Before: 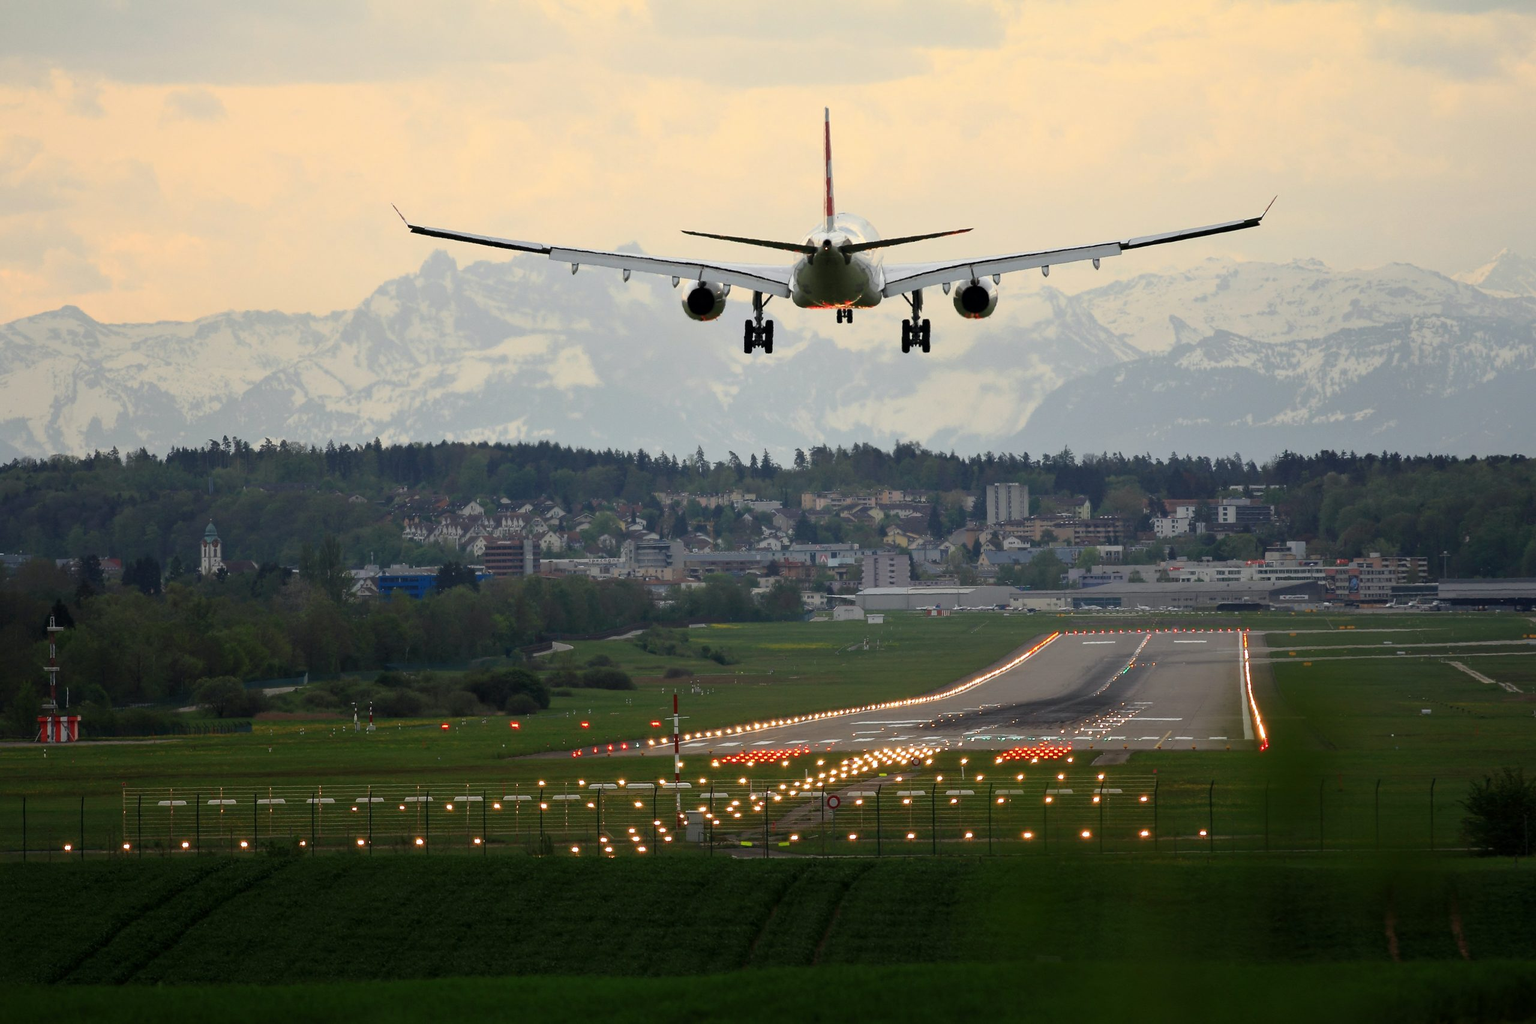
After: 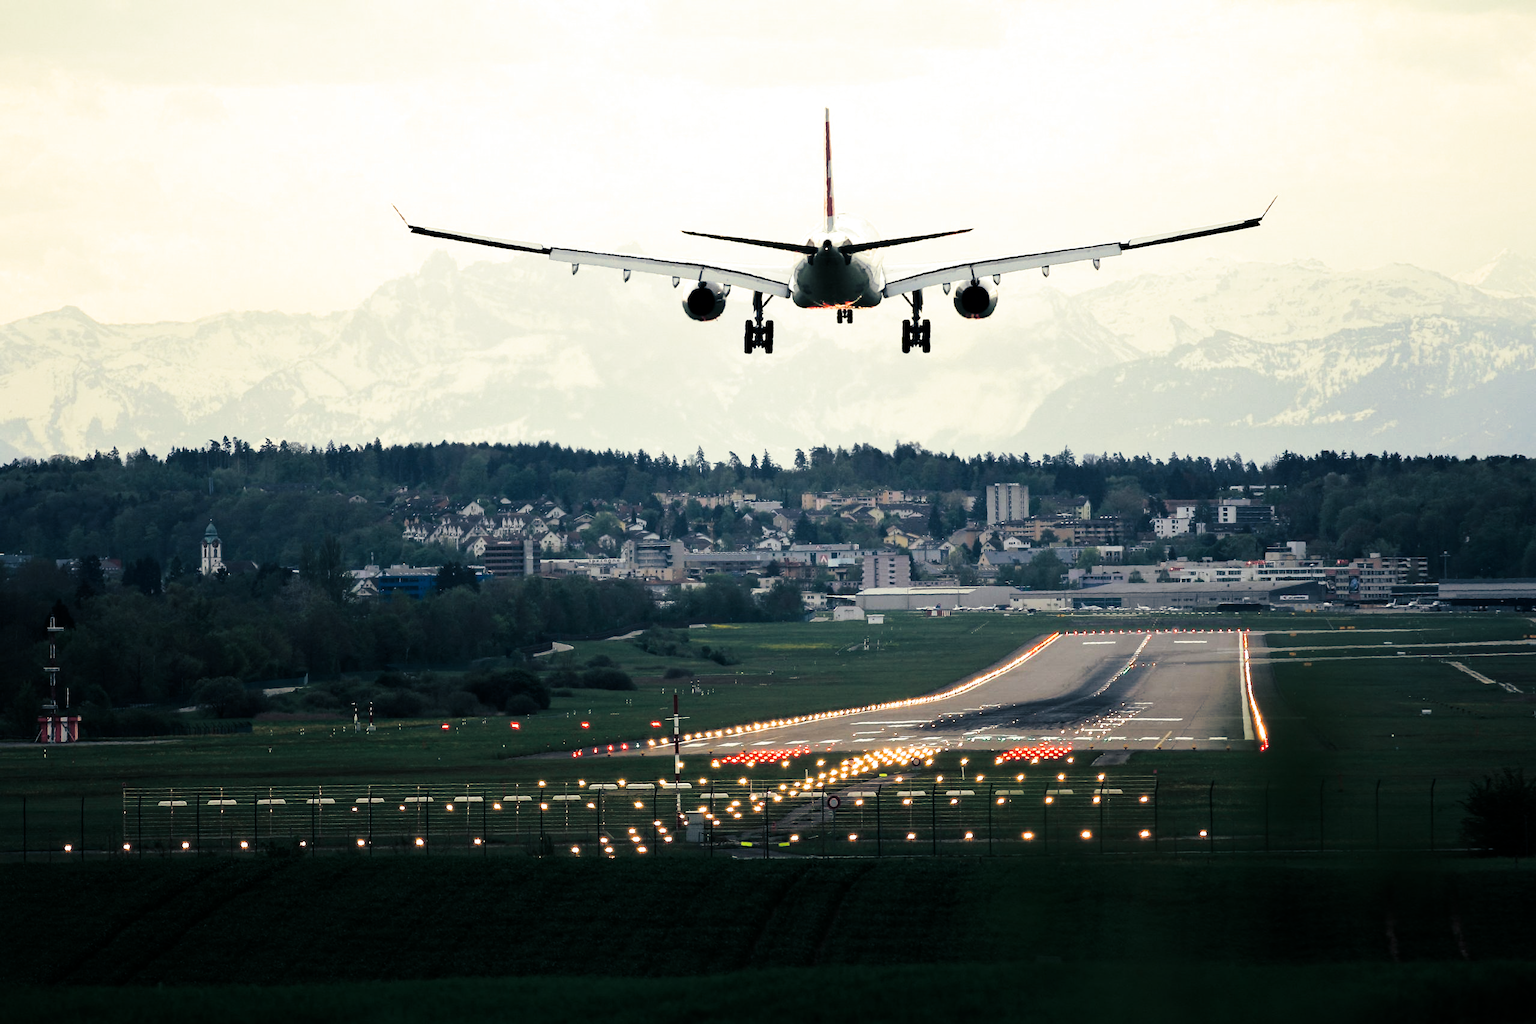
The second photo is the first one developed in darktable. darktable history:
tone equalizer: -8 EV -0.75 EV, -7 EV -0.7 EV, -6 EV -0.6 EV, -5 EV -0.4 EV, -3 EV 0.4 EV, -2 EV 0.6 EV, -1 EV 0.7 EV, +0 EV 0.75 EV, edges refinement/feathering 500, mask exposure compensation -1.57 EV, preserve details no
split-toning: shadows › hue 216°, shadows › saturation 1, highlights › hue 57.6°, balance -33.4
tone curve: curves: ch0 [(0, 0) (0.004, 0.001) (0.133, 0.112) (0.325, 0.362) (0.832, 0.893) (1, 1)], color space Lab, linked channels, preserve colors none
